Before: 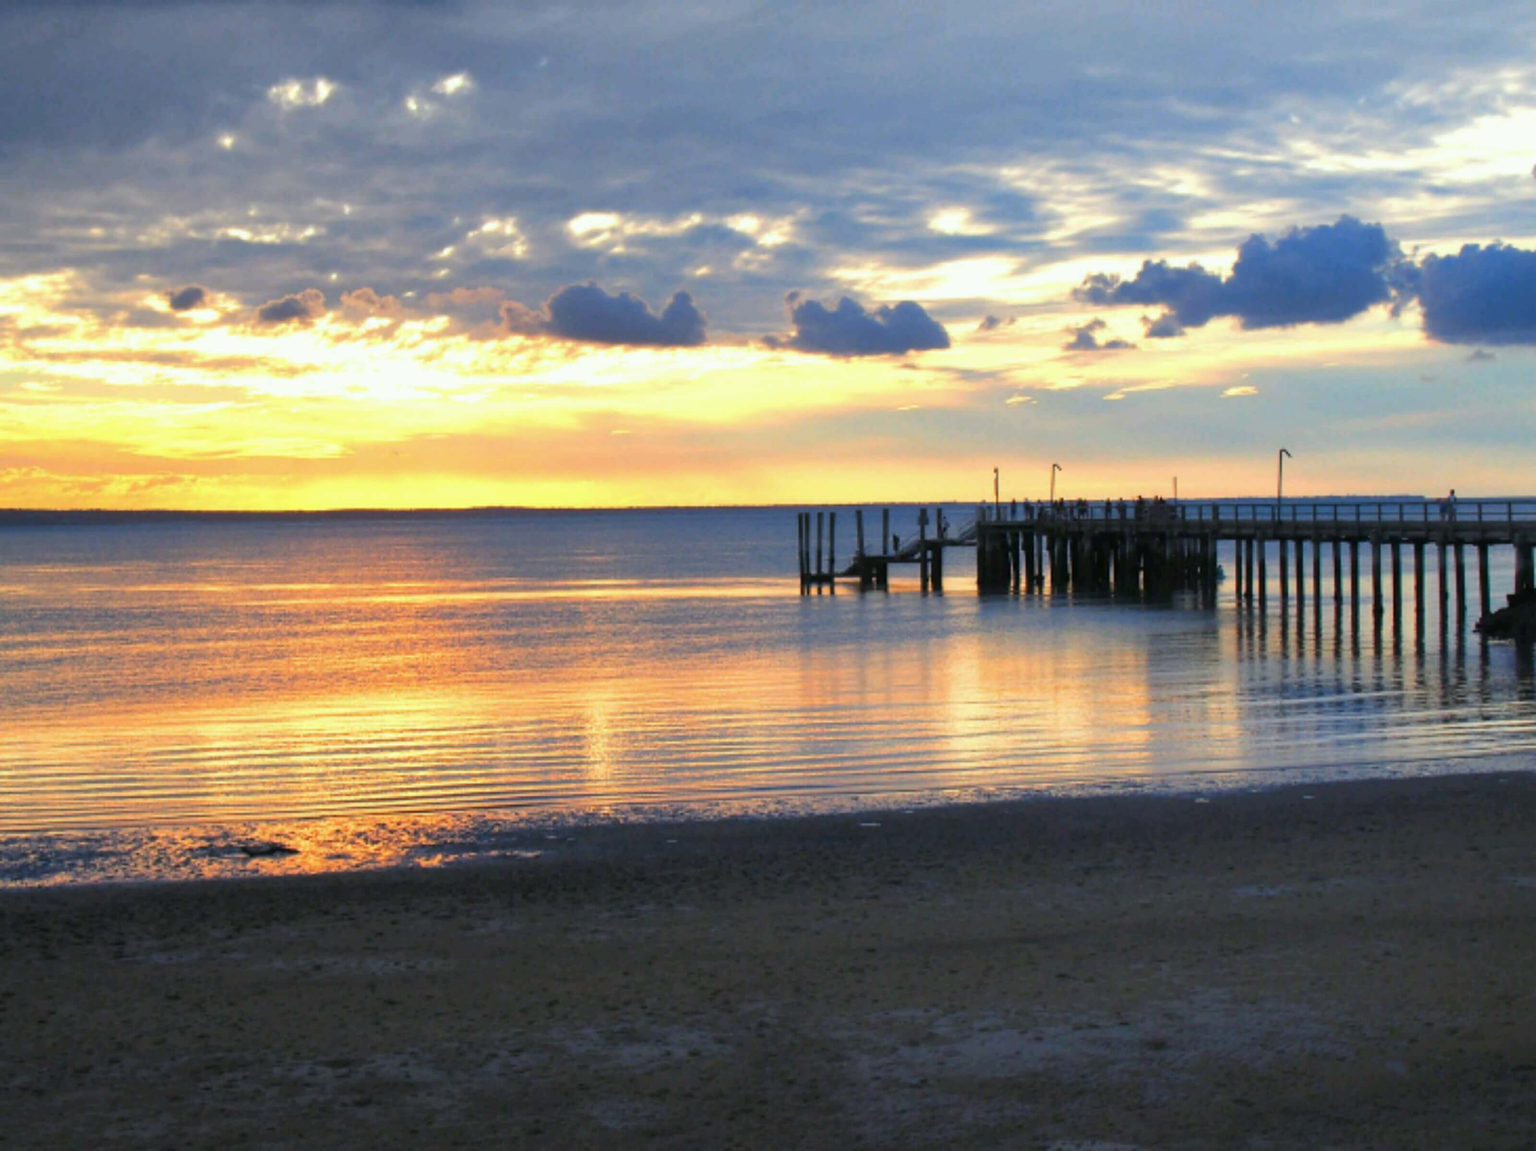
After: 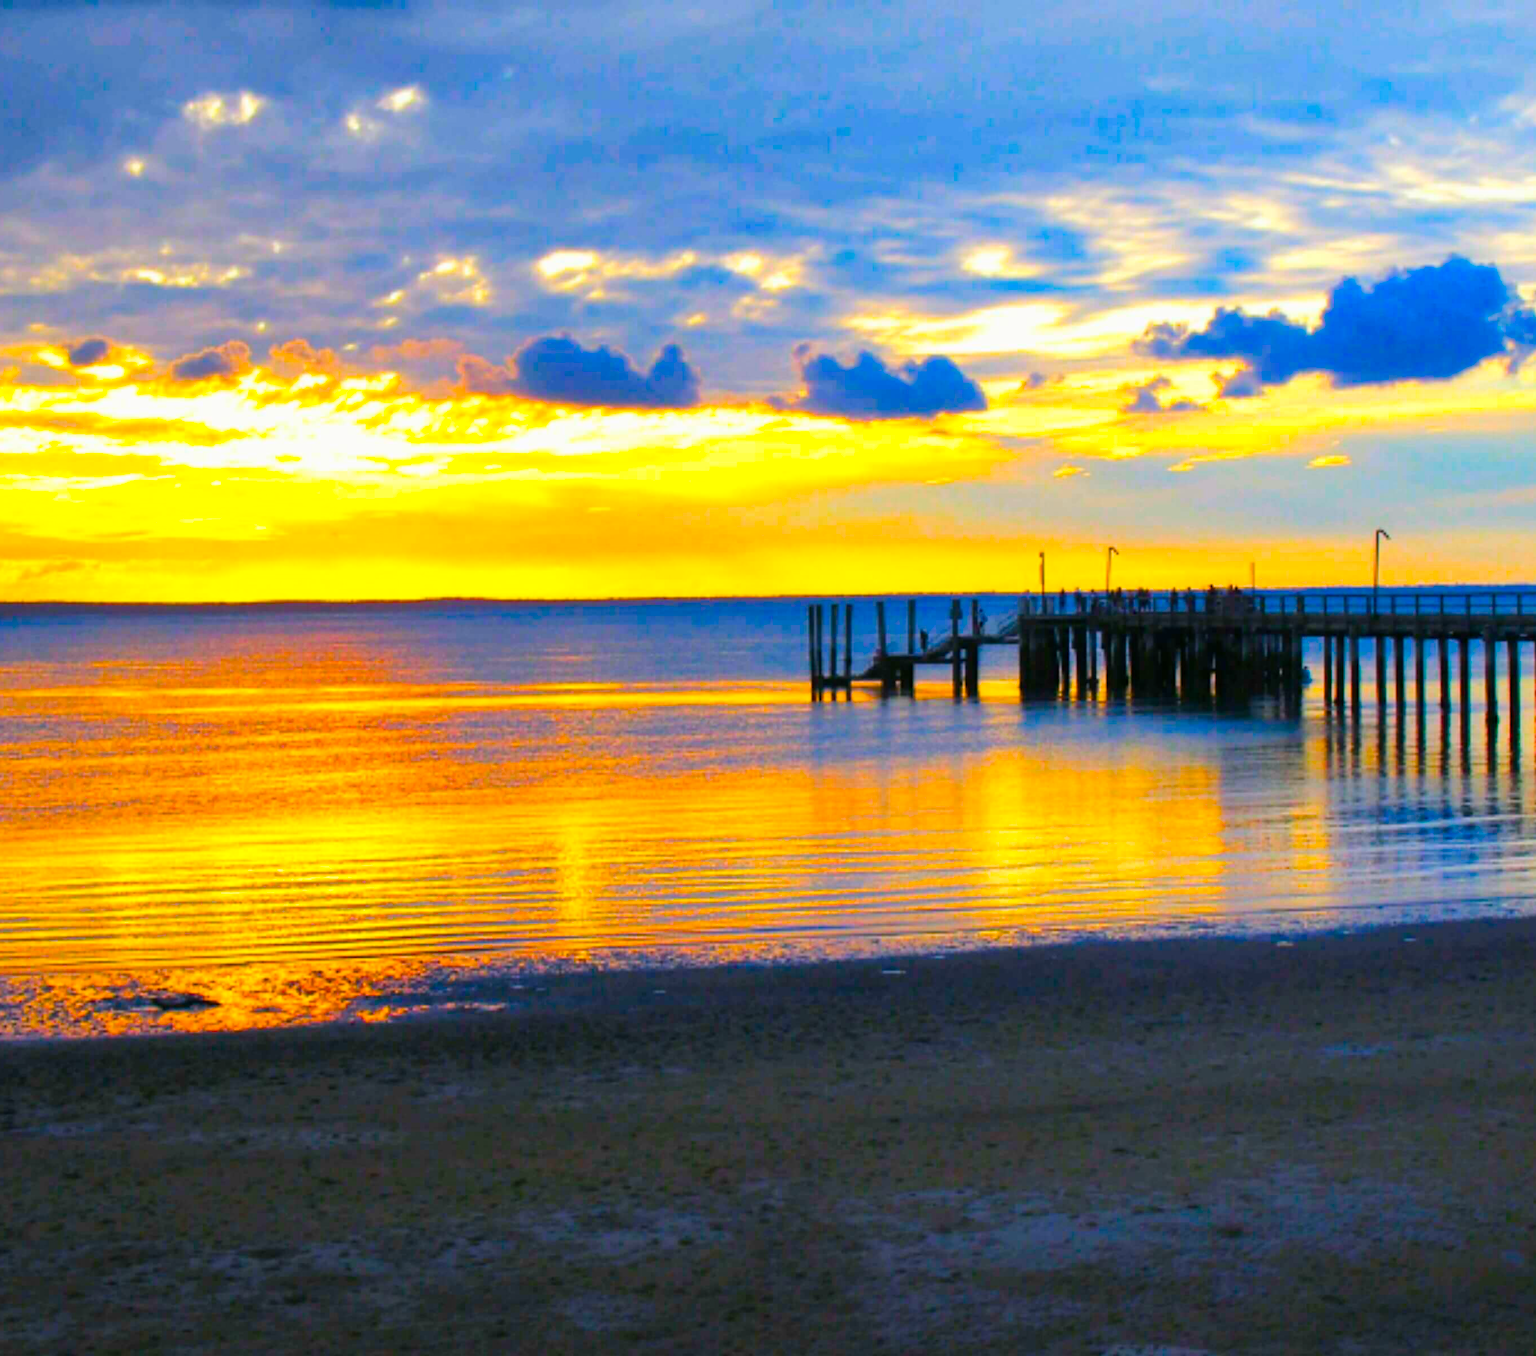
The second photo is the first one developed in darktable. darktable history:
crop: left 7.335%, right 7.821%
tone curve: curves: ch0 [(0, 0) (0.004, 0.002) (0.02, 0.013) (0.218, 0.218) (0.664, 0.718) (0.832, 0.873) (1, 1)], preserve colors none
color balance rgb: highlights gain › chroma 1.525%, highlights gain › hue 306.29°, linear chroma grading › highlights 99.309%, linear chroma grading › global chroma 23.65%, perceptual saturation grading › global saturation 0.897%, perceptual saturation grading › mid-tones 6.165%, perceptual saturation grading › shadows 71.966%
